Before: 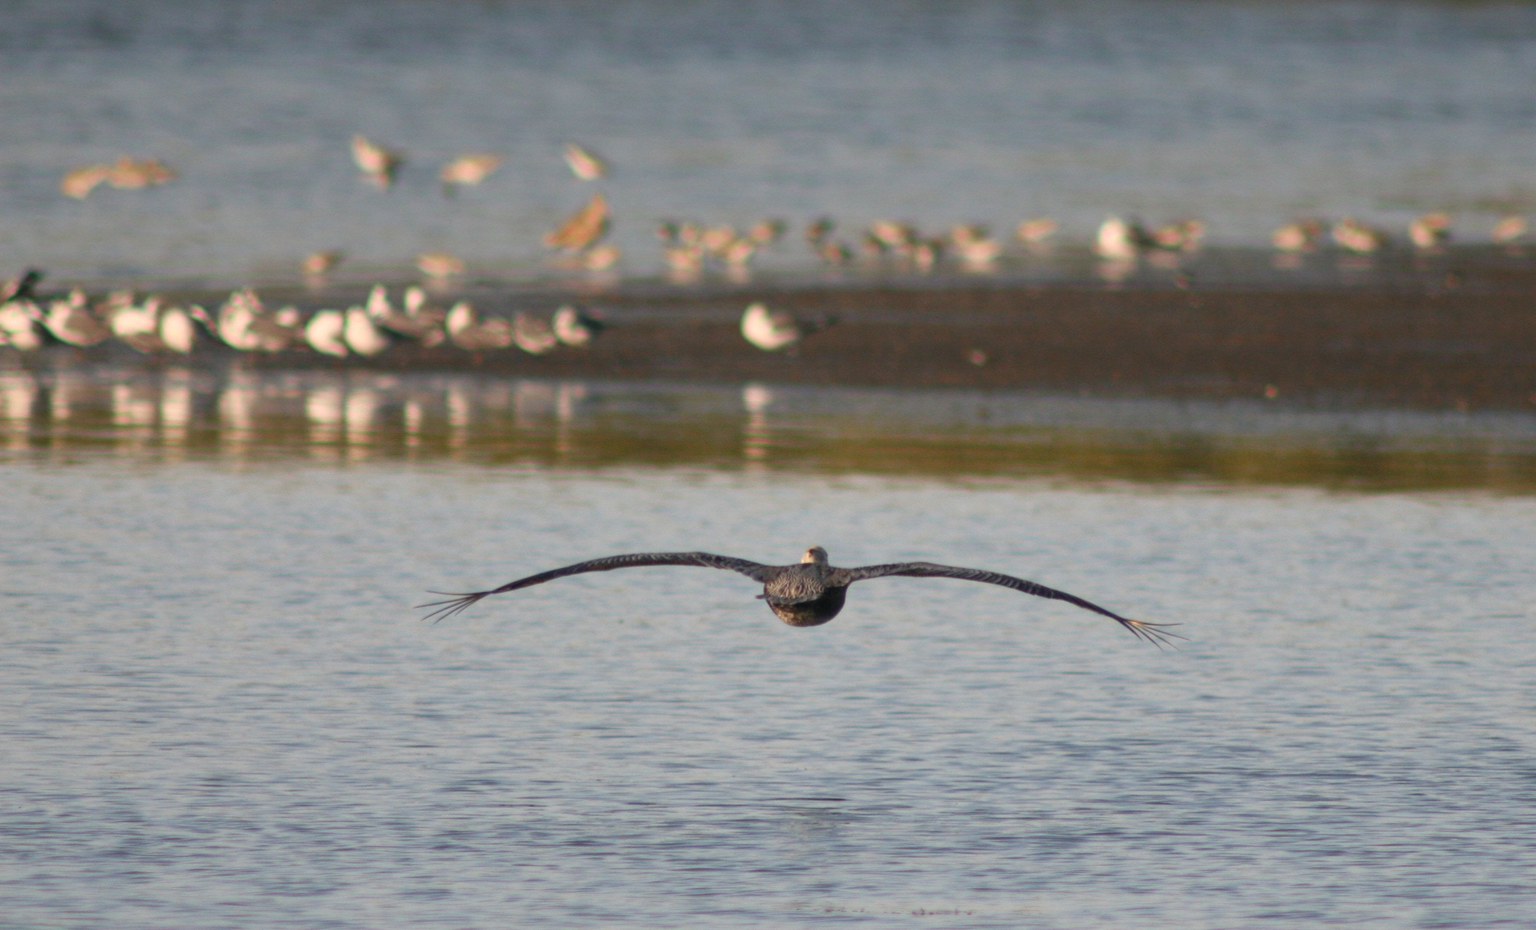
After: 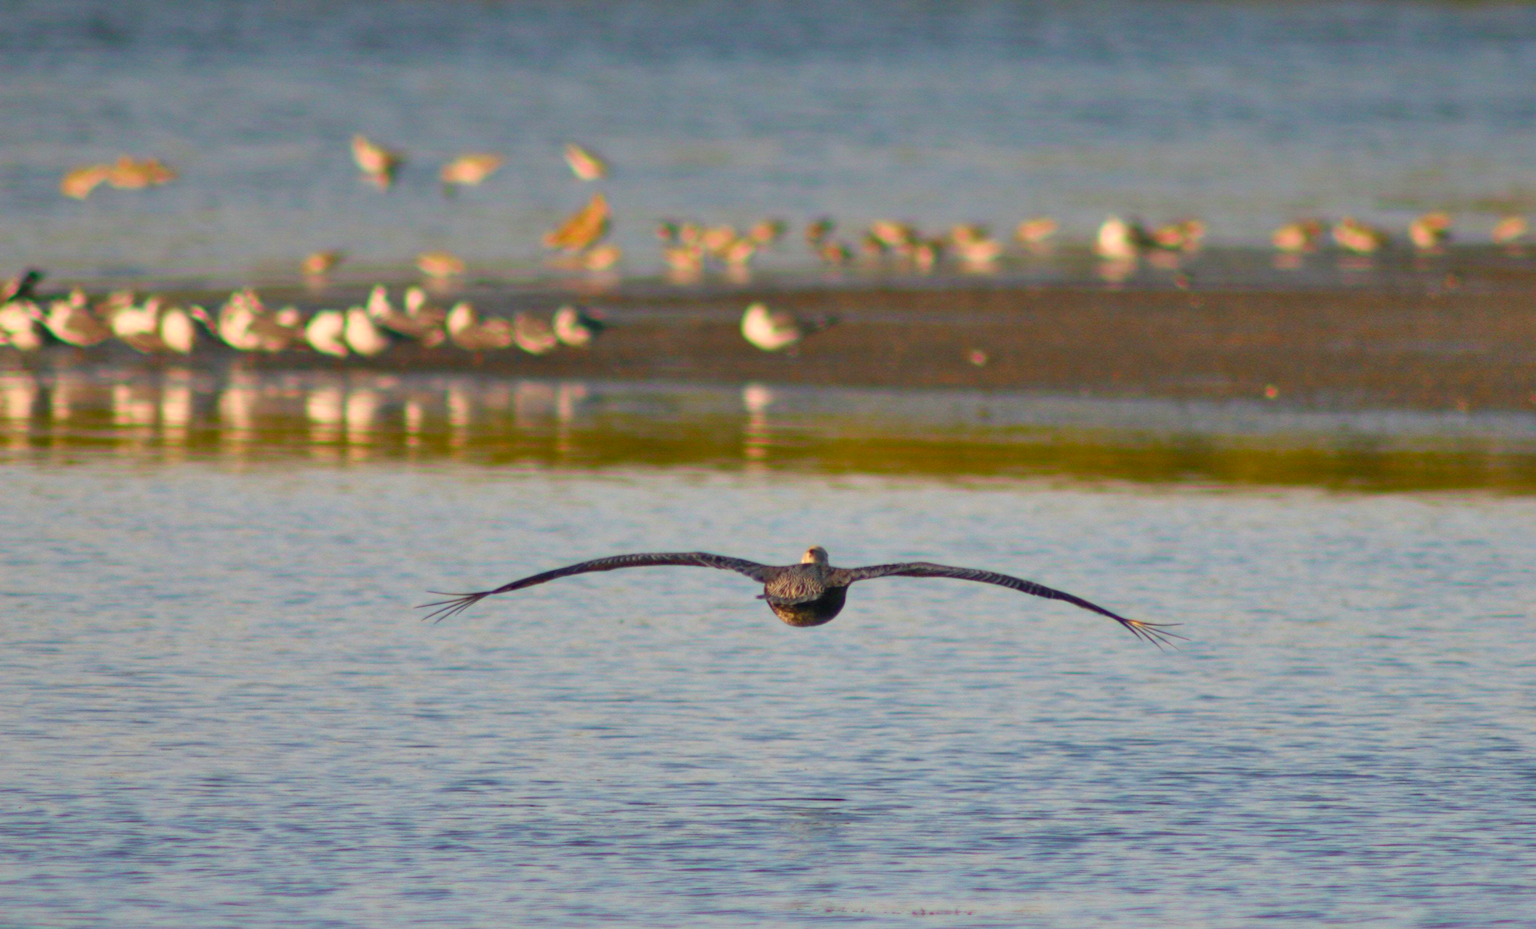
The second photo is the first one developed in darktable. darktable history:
shadows and highlights: shadows 75.45, highlights -23.36, soften with gaussian
velvia: strength 50.94%, mid-tones bias 0.517
